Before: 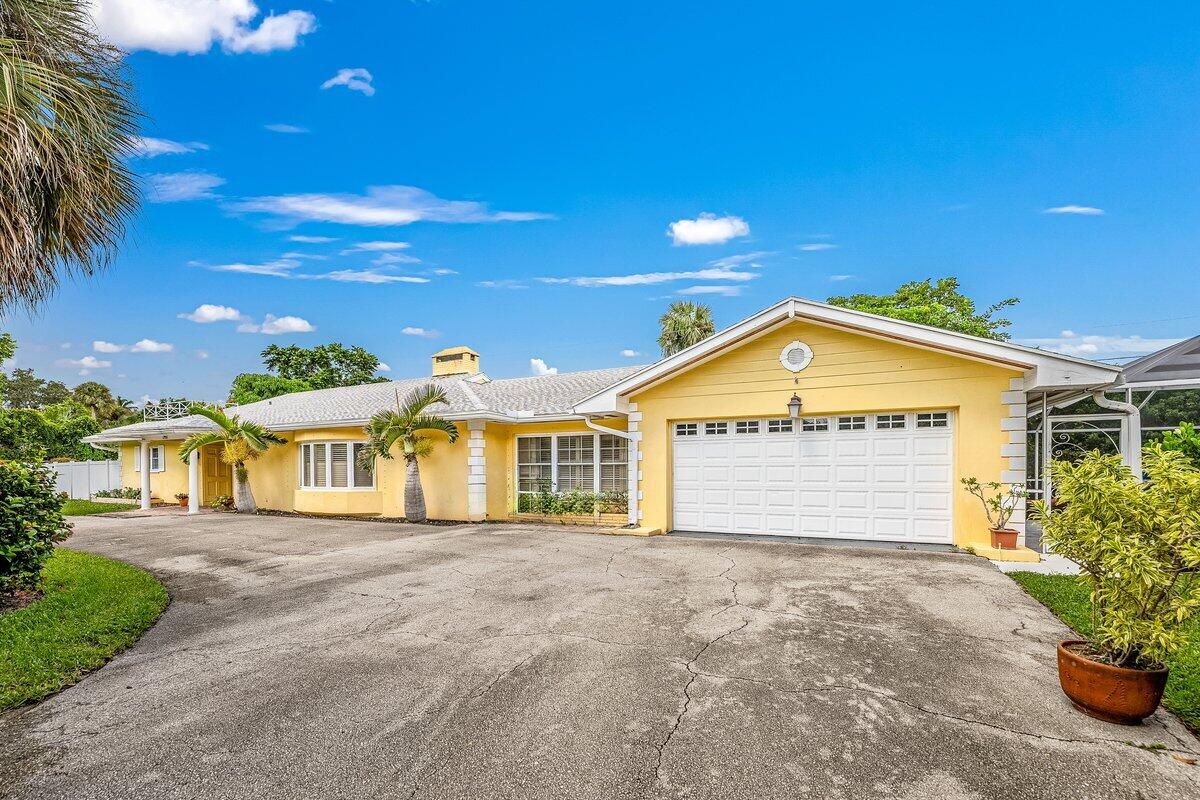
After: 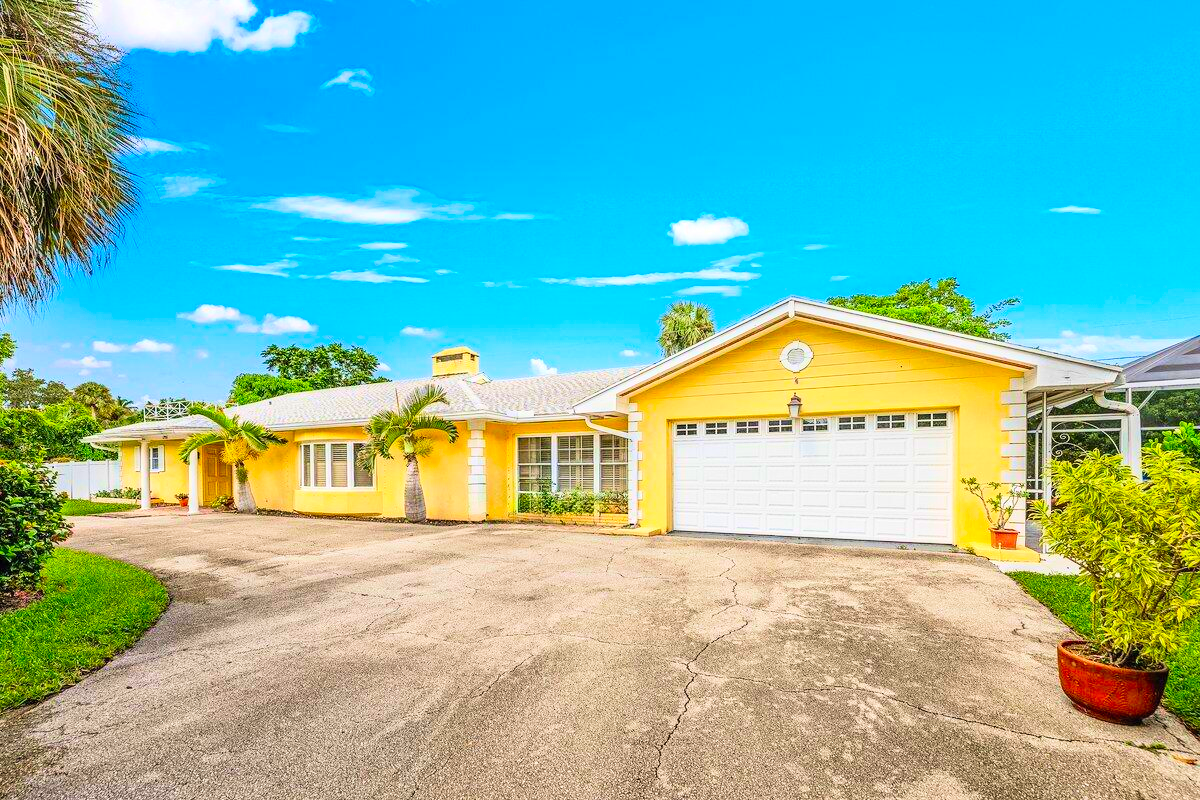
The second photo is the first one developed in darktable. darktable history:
velvia: strength 26.52%
contrast brightness saturation: contrast 0.195, brightness 0.201, saturation 0.794
